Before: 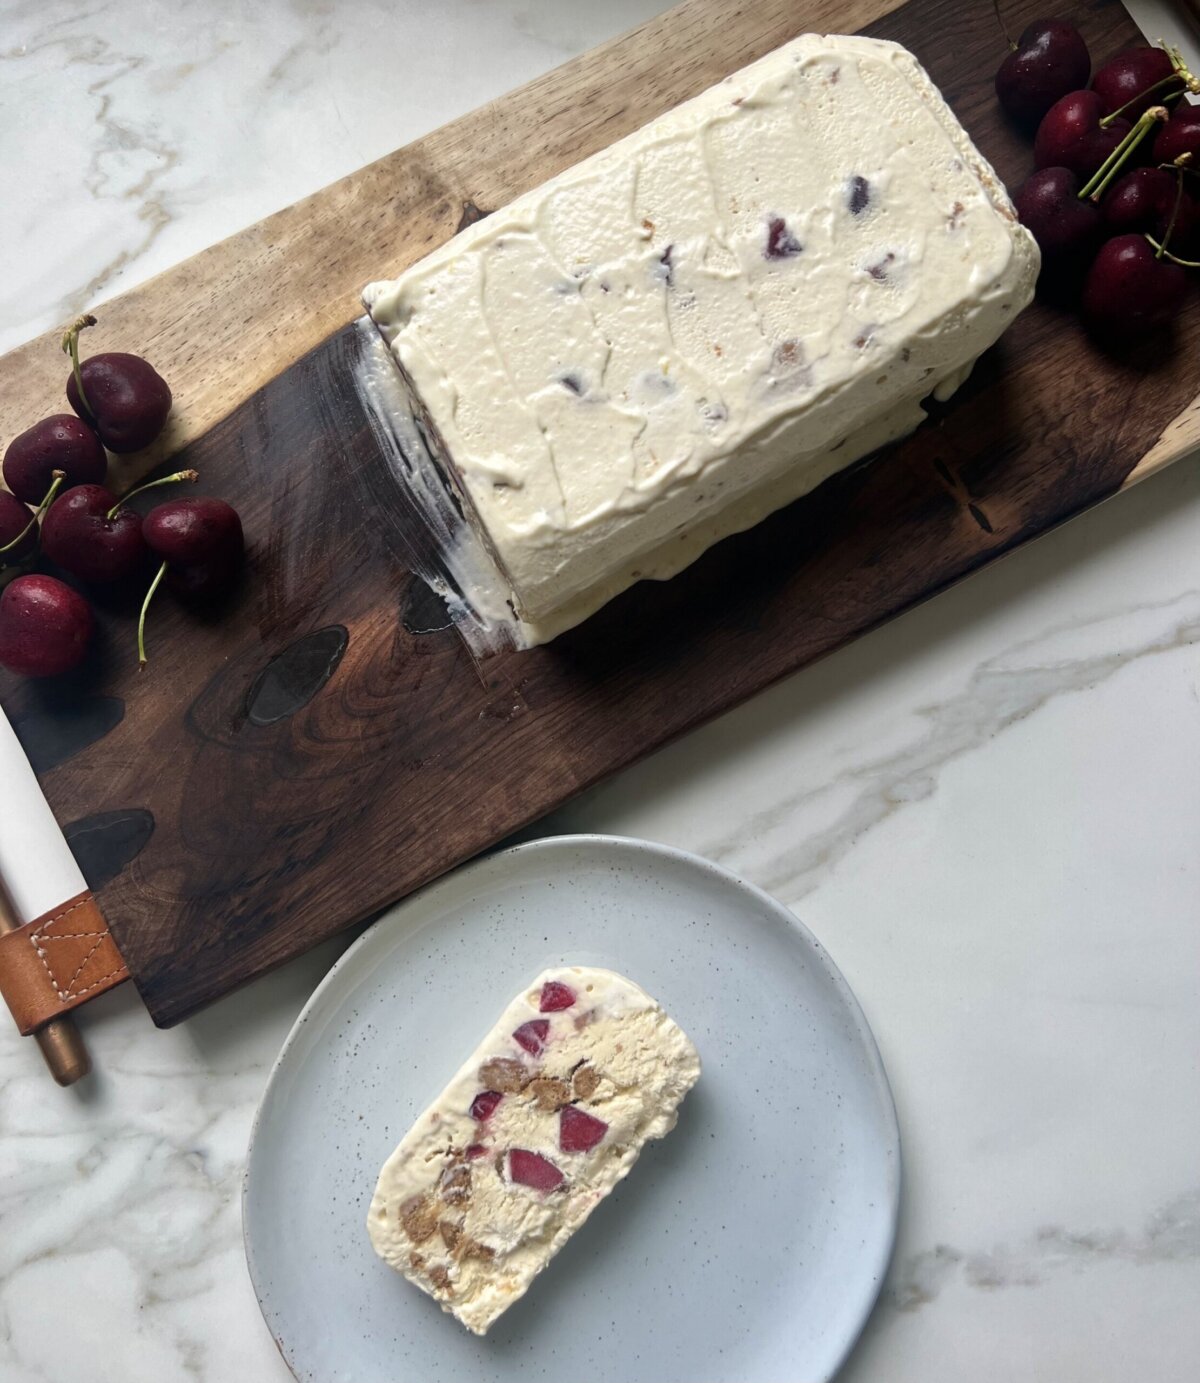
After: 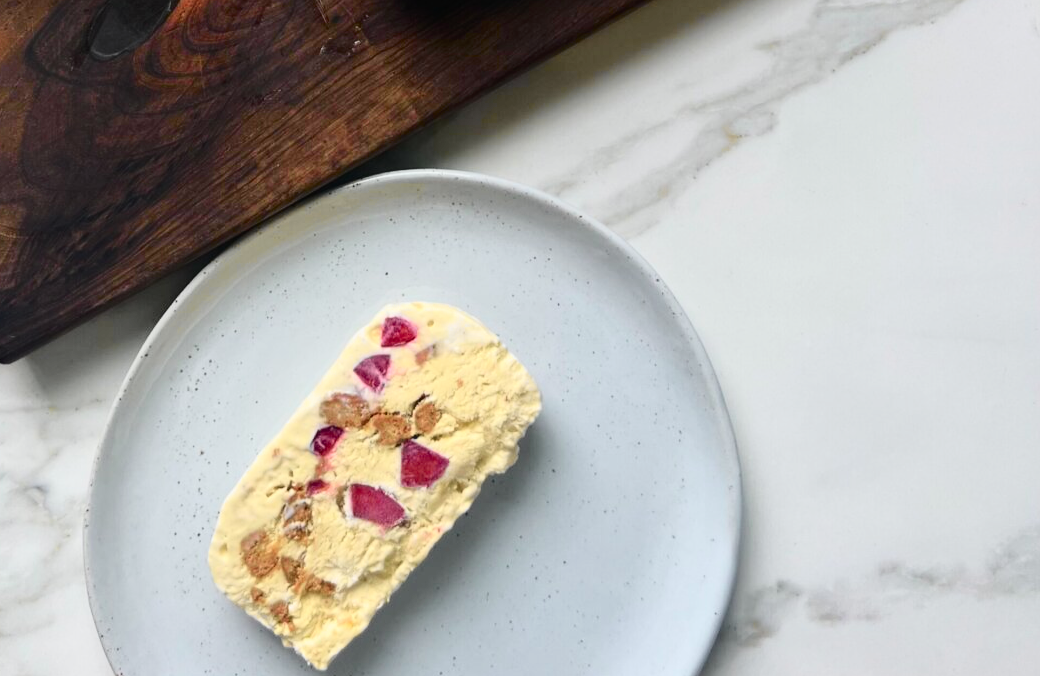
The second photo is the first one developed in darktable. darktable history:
tone curve: curves: ch0 [(0, 0.012) (0.037, 0.03) (0.123, 0.092) (0.19, 0.157) (0.269, 0.27) (0.48, 0.57) (0.595, 0.695) (0.718, 0.823) (0.855, 0.913) (1, 0.982)]; ch1 [(0, 0) (0.243, 0.245) (0.422, 0.415) (0.493, 0.495) (0.508, 0.506) (0.536, 0.542) (0.569, 0.611) (0.611, 0.662) (0.769, 0.807) (1, 1)]; ch2 [(0, 0) (0.249, 0.216) (0.349, 0.321) (0.424, 0.442) (0.476, 0.483) (0.498, 0.499) (0.517, 0.519) (0.532, 0.56) (0.569, 0.624) (0.614, 0.667) (0.706, 0.757) (0.808, 0.809) (0.991, 0.968)], color space Lab, independent channels, preserve colors none
crop and rotate: left 13.306%, top 48.129%, bottom 2.928%
